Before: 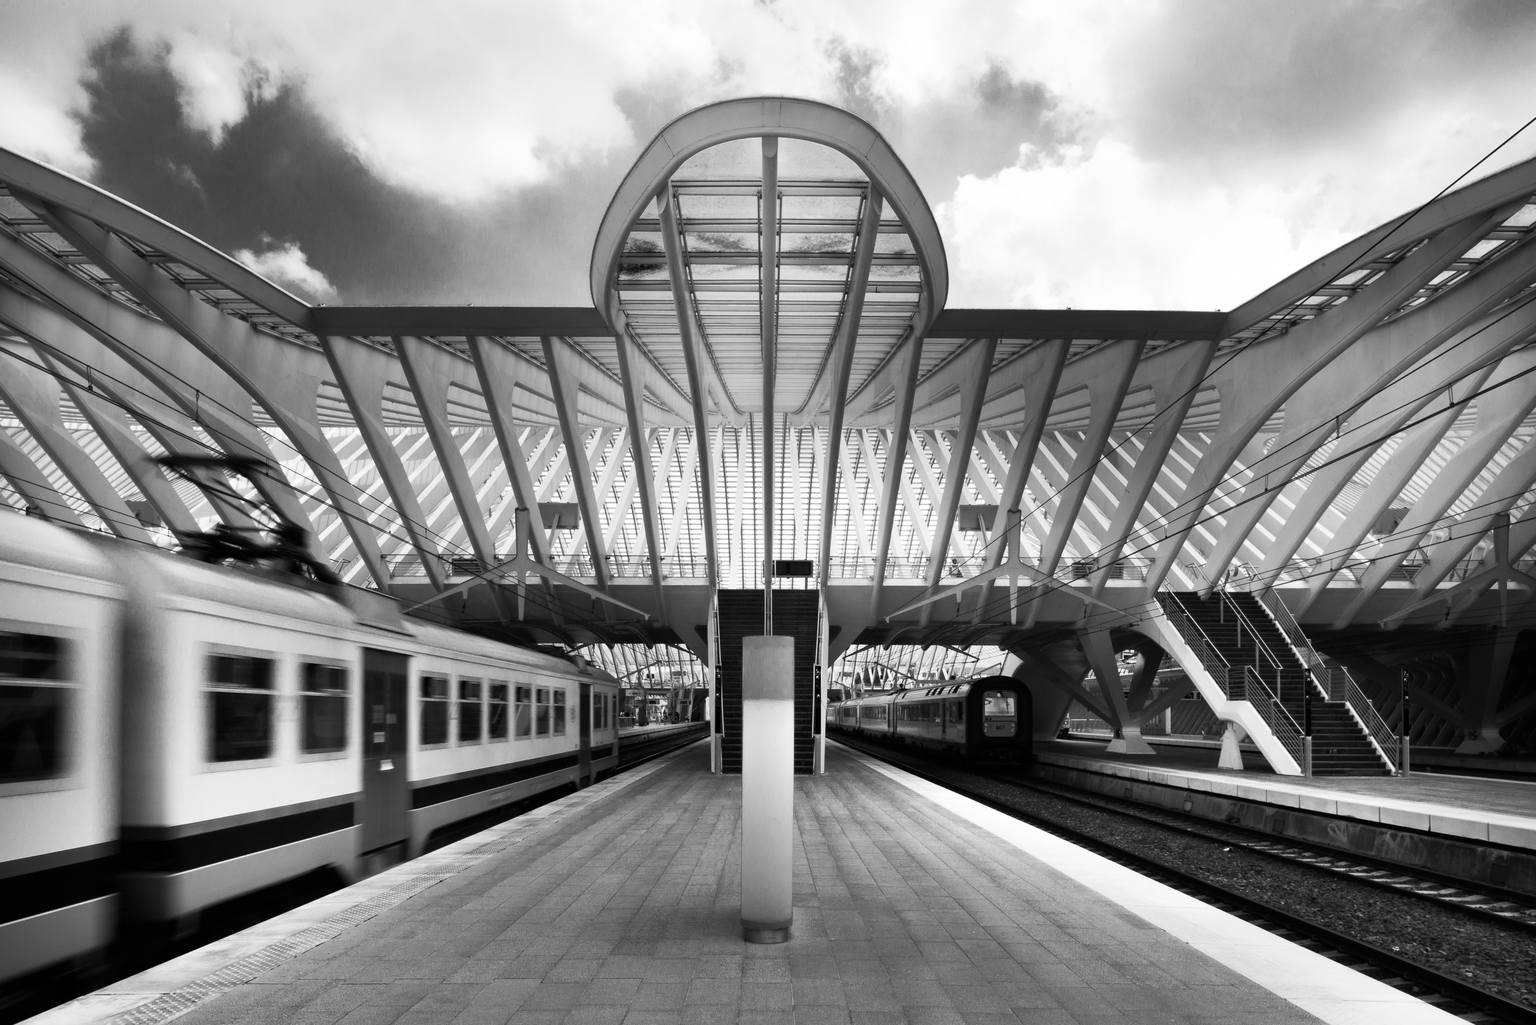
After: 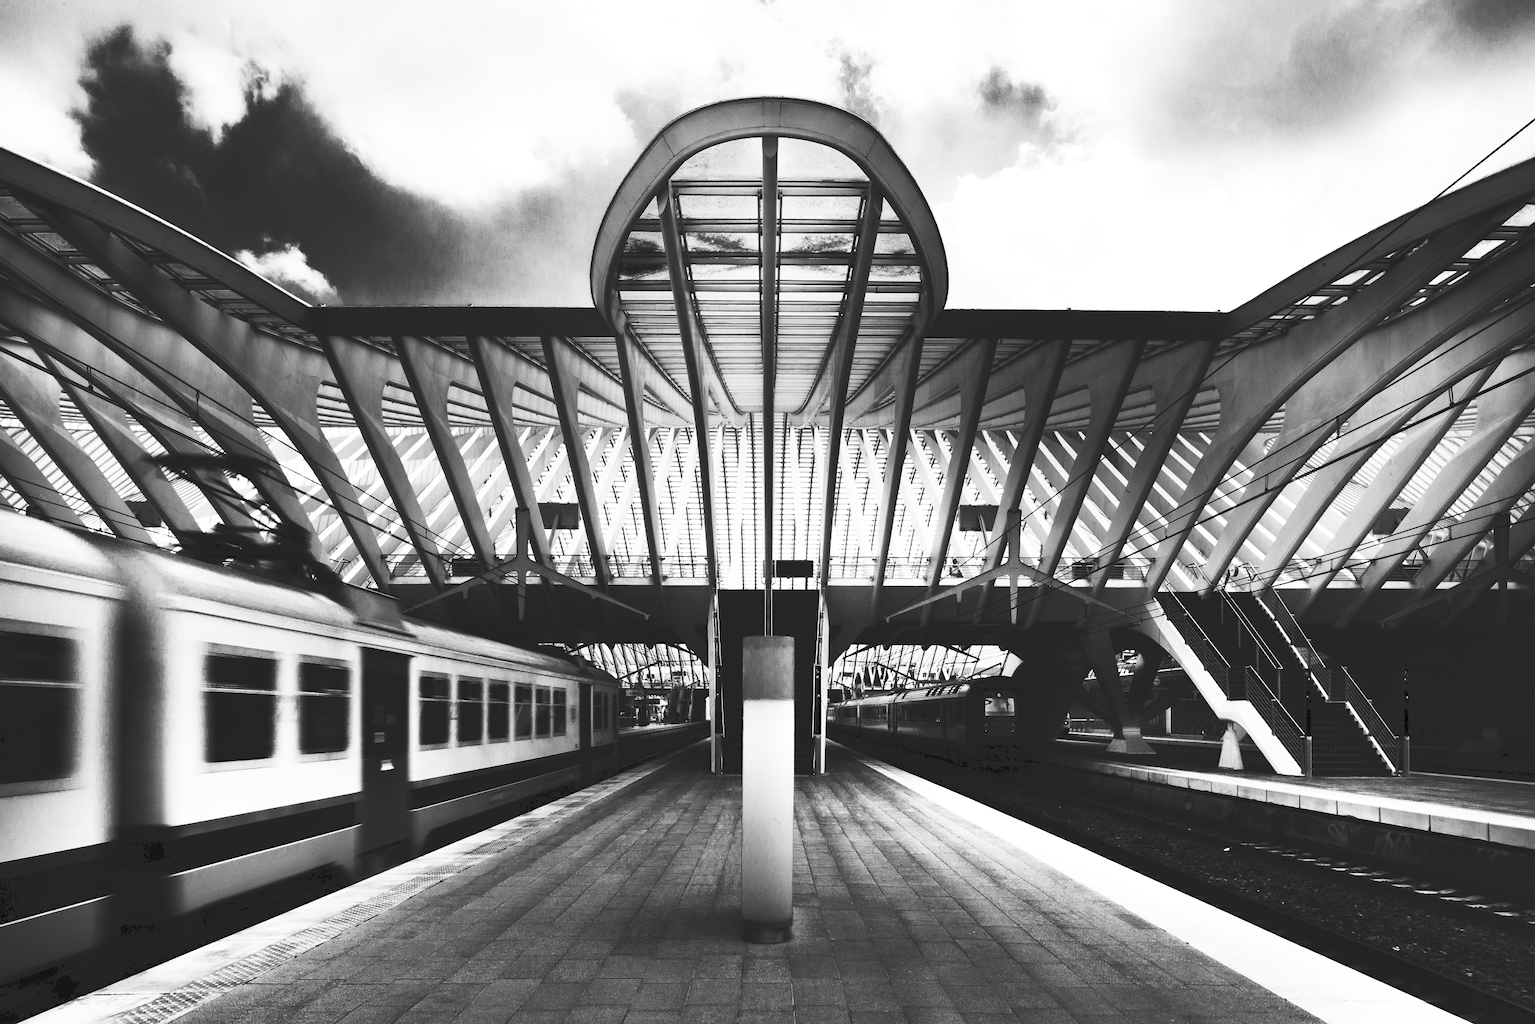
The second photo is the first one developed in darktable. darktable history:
exposure: compensate highlight preservation false
color balance rgb: perceptual saturation grading › highlights -31.88%, perceptual saturation grading › mid-tones 5.8%, perceptual saturation grading › shadows 18.12%, perceptual brilliance grading › highlights 3.62%, perceptual brilliance grading › mid-tones -18.12%, perceptual brilliance grading › shadows -41.3%
tone curve: curves: ch0 [(0, 0) (0.003, 0.142) (0.011, 0.142) (0.025, 0.147) (0.044, 0.147) (0.069, 0.152) (0.1, 0.16) (0.136, 0.172) (0.177, 0.193) (0.224, 0.221) (0.277, 0.264) (0.335, 0.322) (0.399, 0.399) (0.468, 0.49) (0.543, 0.593) (0.623, 0.723) (0.709, 0.841) (0.801, 0.925) (0.898, 0.976) (1, 1)], preserve colors none
shadows and highlights: radius 125.46, shadows 30.51, highlights -30.51, low approximation 0.01, soften with gaussian
monochrome: on, module defaults
